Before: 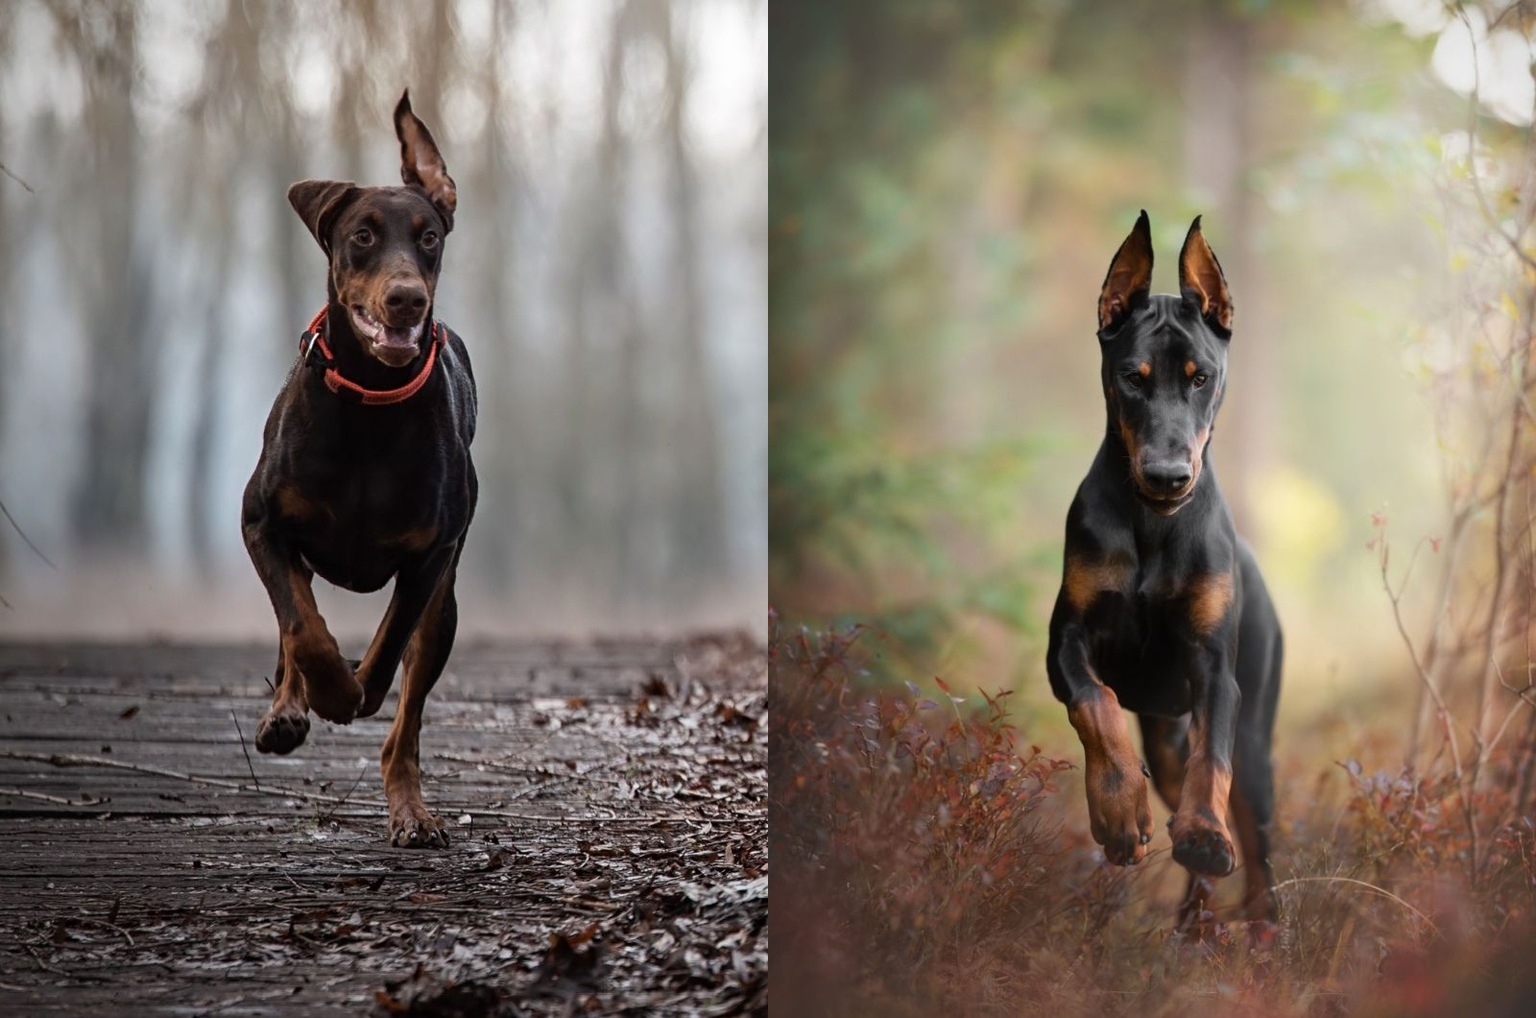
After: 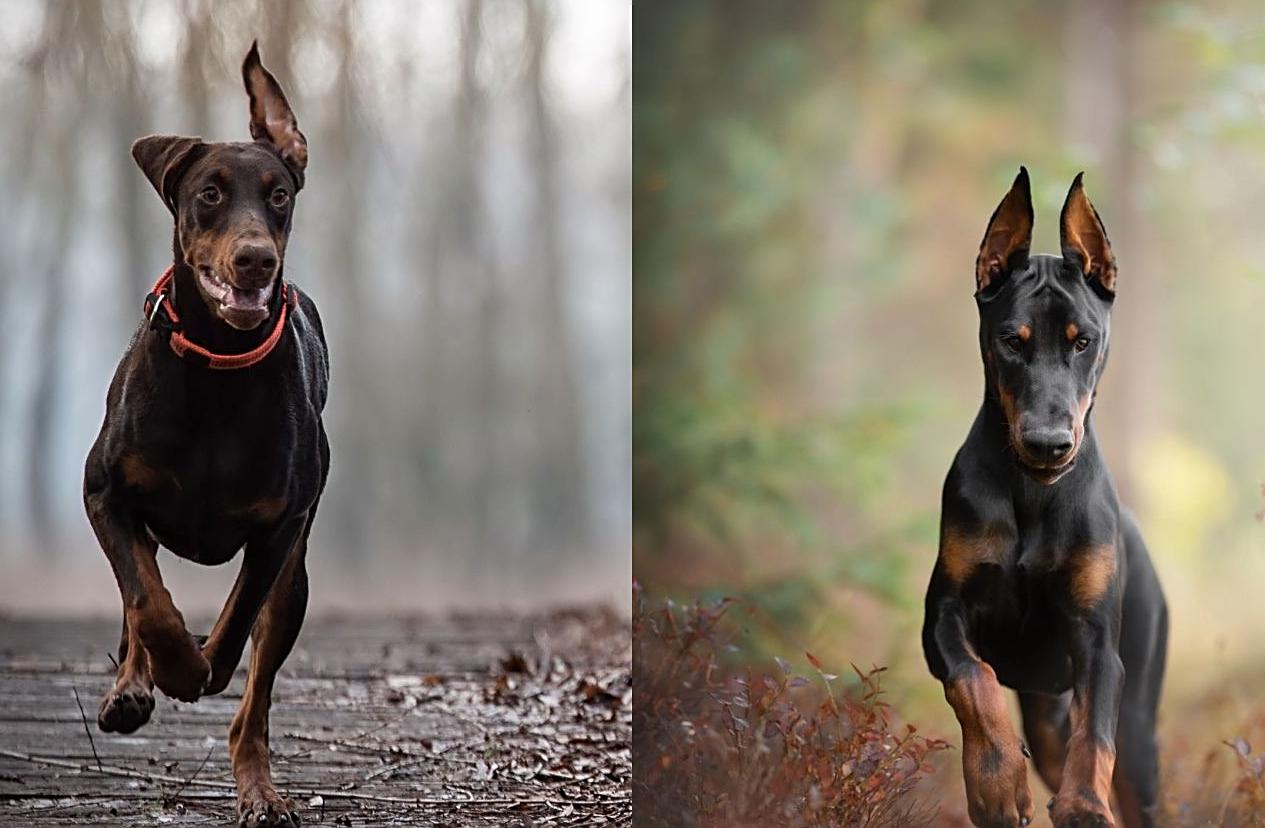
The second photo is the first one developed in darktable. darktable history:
sharpen: on, module defaults
crop and rotate: left 10.537%, top 4.983%, right 10.358%, bottom 16.886%
shadows and highlights: shadows 36.31, highlights -27.04, highlights color adjustment 77.74%, soften with gaussian
